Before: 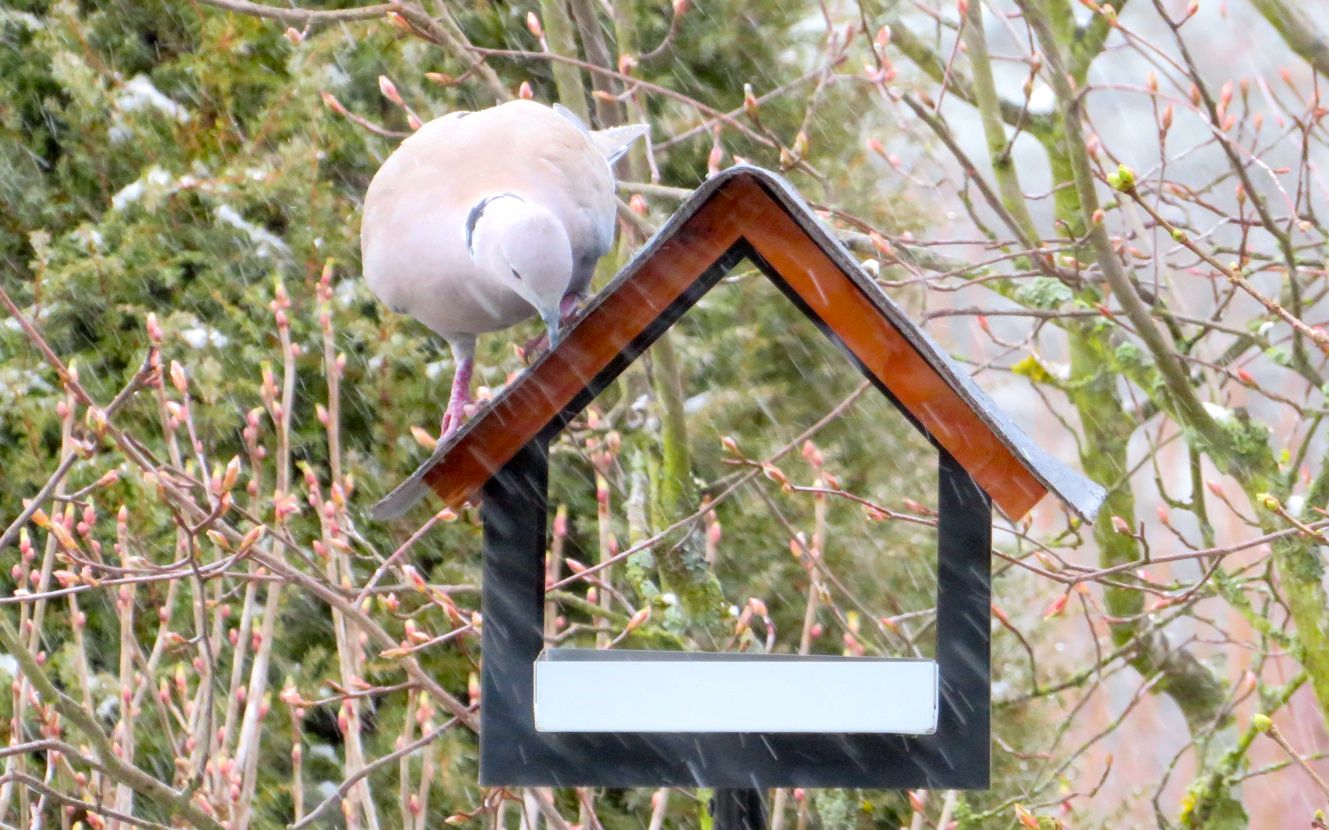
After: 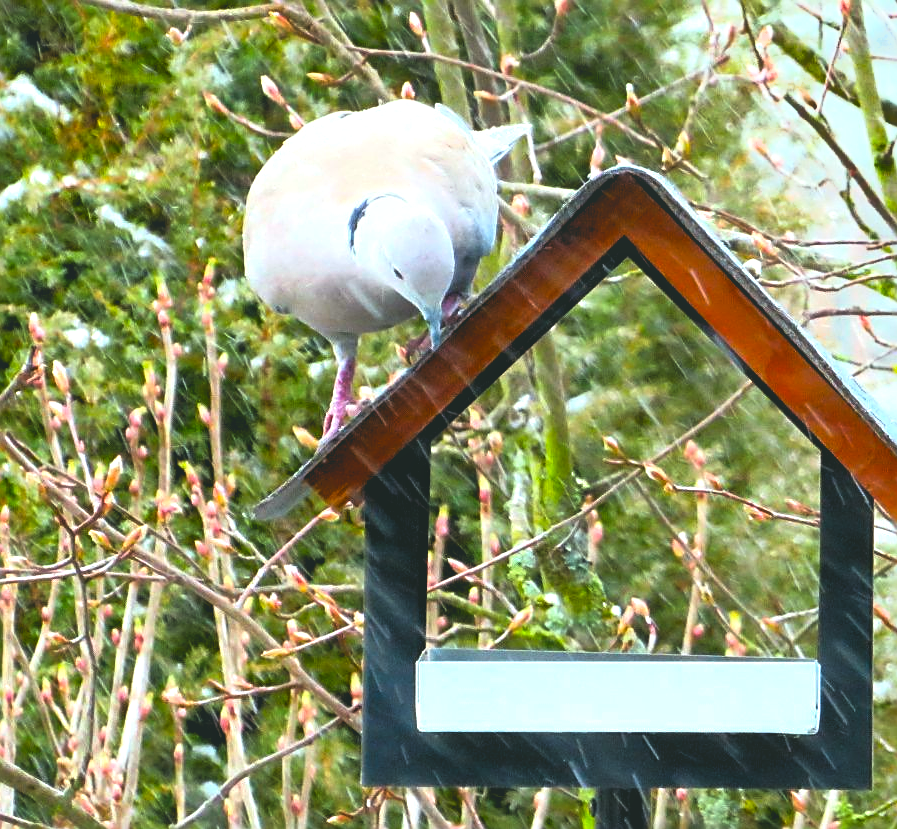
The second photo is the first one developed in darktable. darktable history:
shadows and highlights: low approximation 0.01, soften with gaussian
sharpen: amount 0.737
exposure: exposure -0.149 EV, compensate highlight preservation false
local contrast: detail 69%
crop and rotate: left 8.881%, right 23.606%
color correction: highlights a* -7.55, highlights b* 1.17, shadows a* -2.85, saturation 1.41
tone equalizer: on, module defaults
levels: levels [0.044, 0.475, 0.791]
